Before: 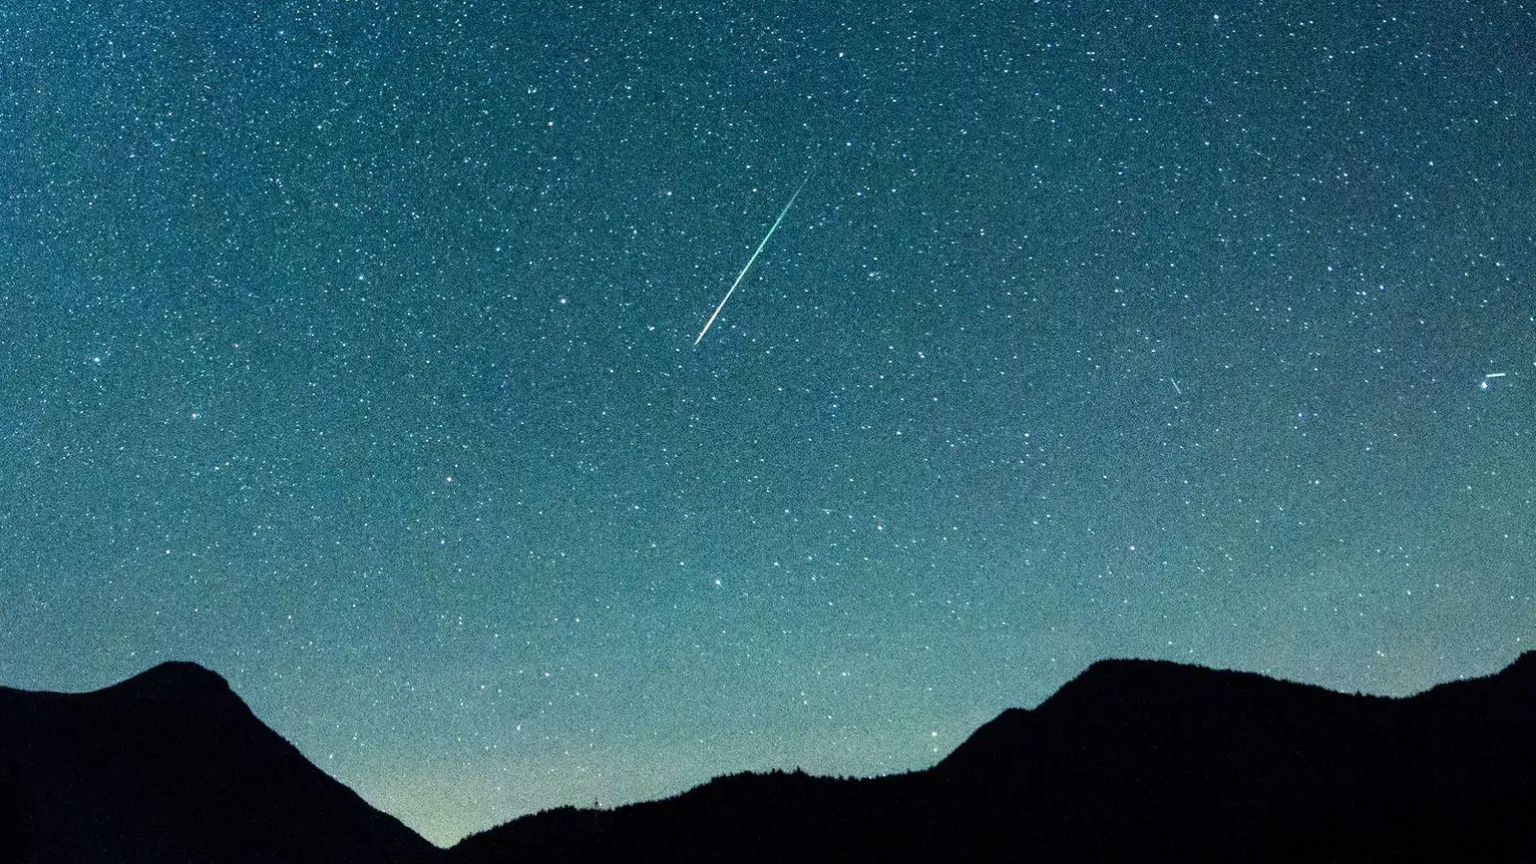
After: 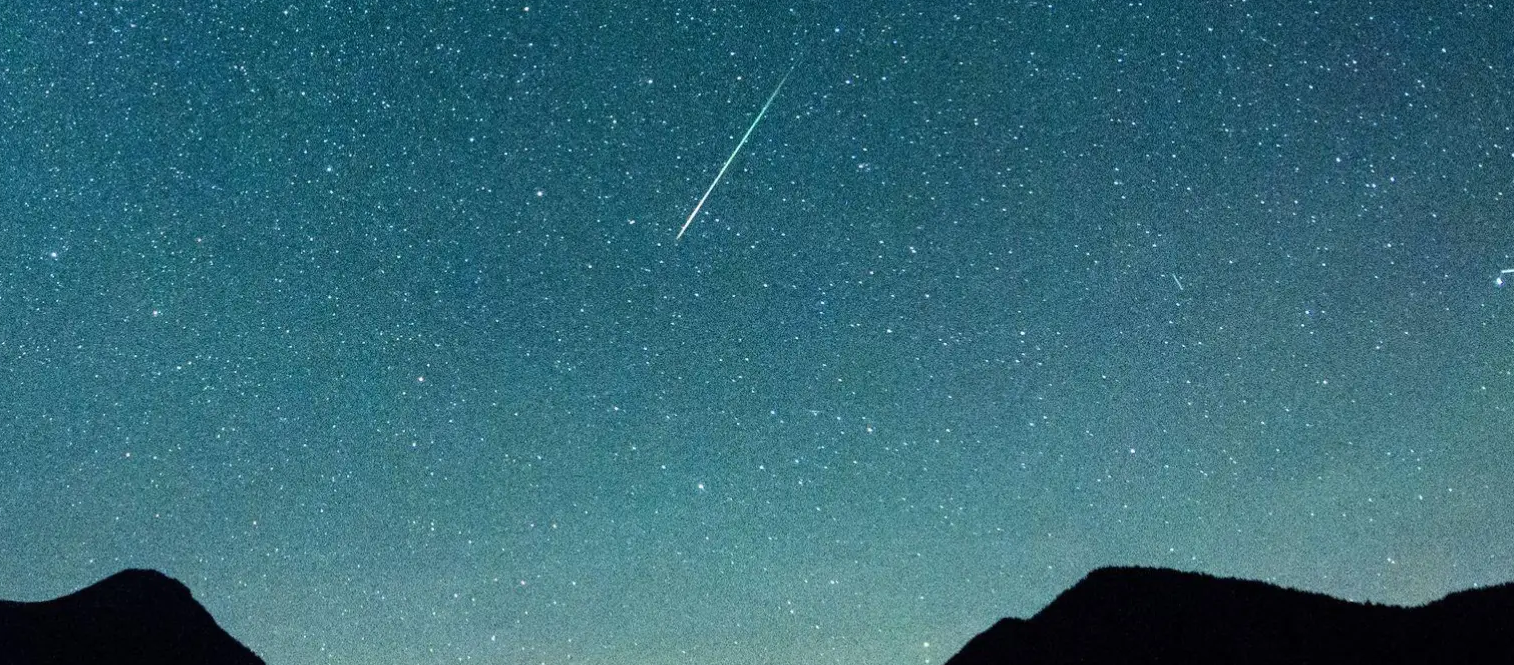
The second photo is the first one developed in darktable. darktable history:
crop and rotate: left 2.986%, top 13.408%, right 2.338%, bottom 12.634%
